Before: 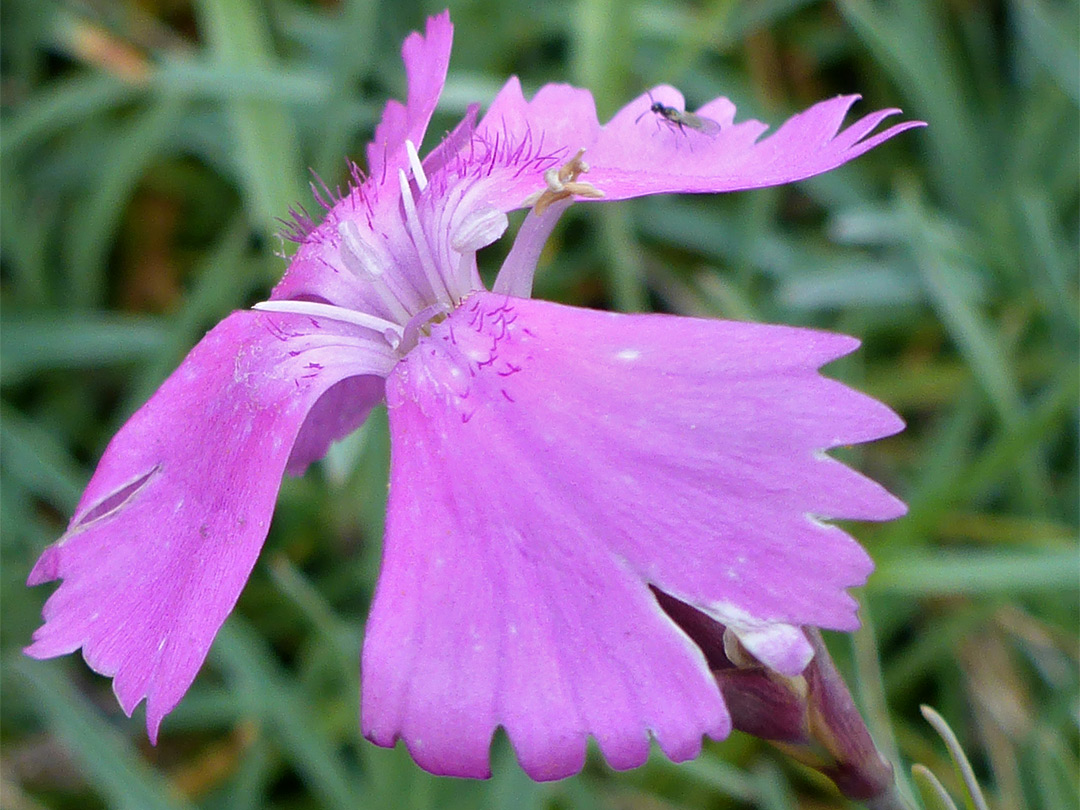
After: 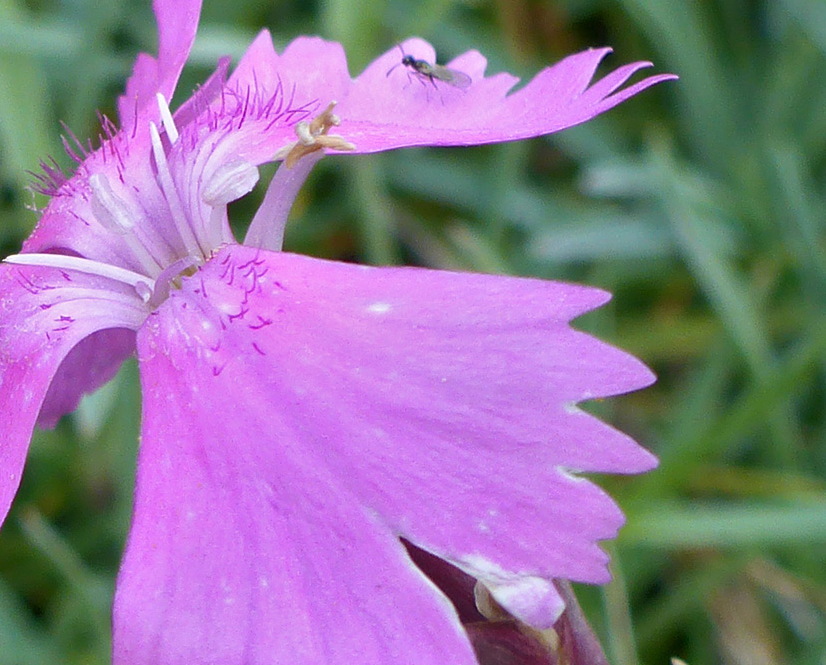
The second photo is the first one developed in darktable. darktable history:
rgb curve: curves: ch0 [(0, 0) (0.093, 0.159) (0.241, 0.265) (0.414, 0.42) (1, 1)], compensate middle gray true, preserve colors basic power
crop: left 23.095%, top 5.827%, bottom 11.854%
